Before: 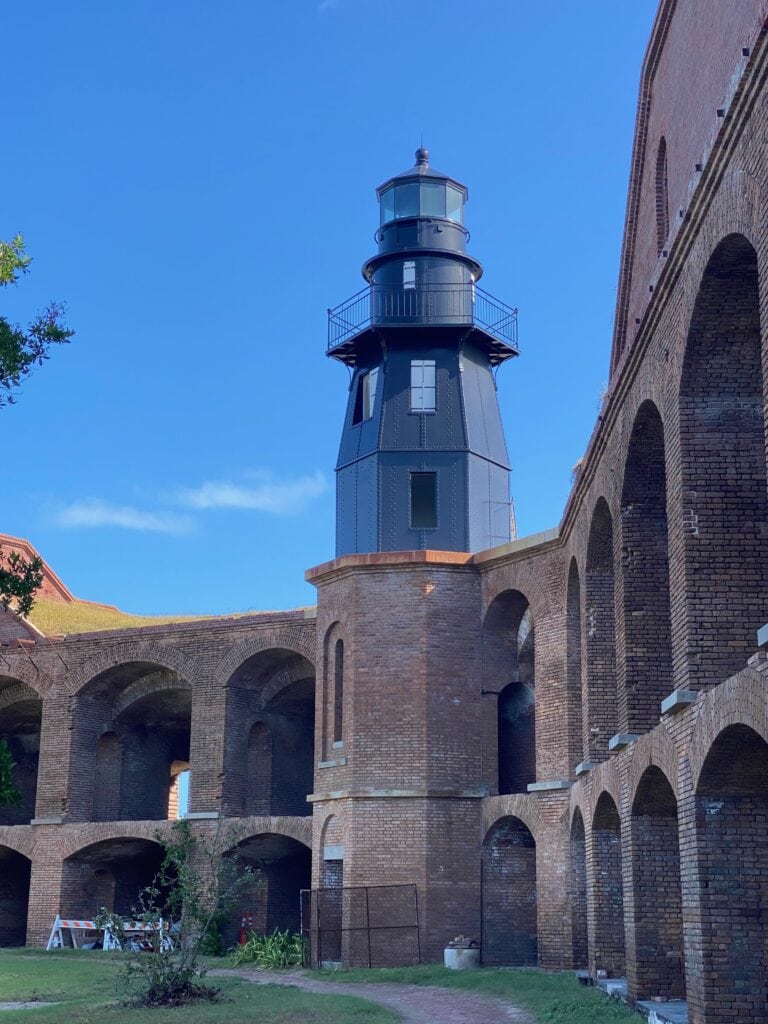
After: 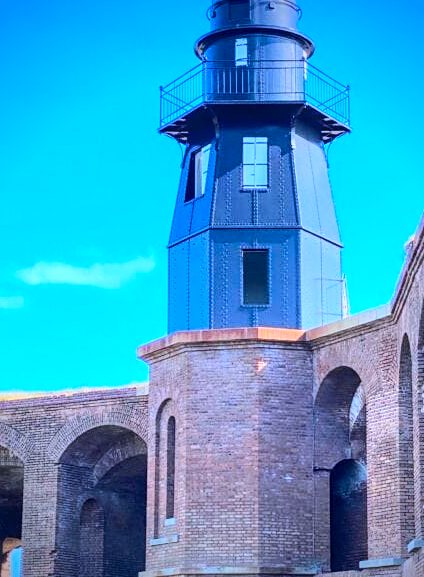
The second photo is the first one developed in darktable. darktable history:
sharpen: amount 0.206
local contrast: on, module defaults
crop and rotate: left 21.962%, top 21.827%, right 22.761%, bottom 21.808%
color calibration: illuminant as shot in camera, x 0.366, y 0.378, temperature 4425.34 K
base curve: curves: ch0 [(0, 0) (0.028, 0.03) (0.121, 0.232) (0.46, 0.748) (0.859, 0.968) (1, 1)]
contrast brightness saturation: contrast 0.065, brightness 0.177, saturation 0.405
vignetting: brightness -0.559, saturation 0.001, width/height ratio 1.1
